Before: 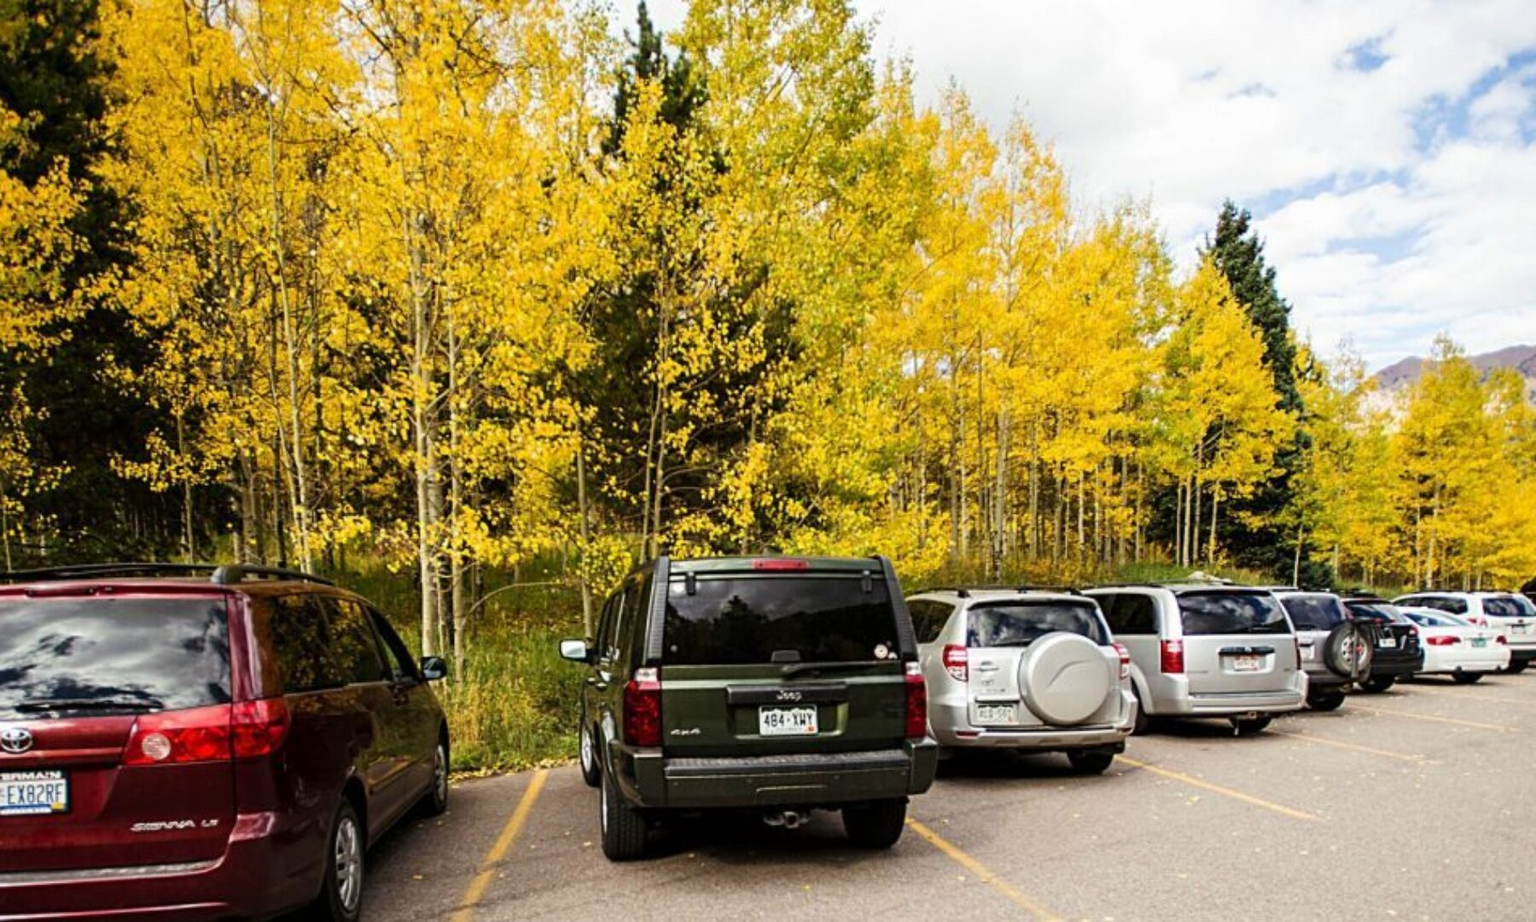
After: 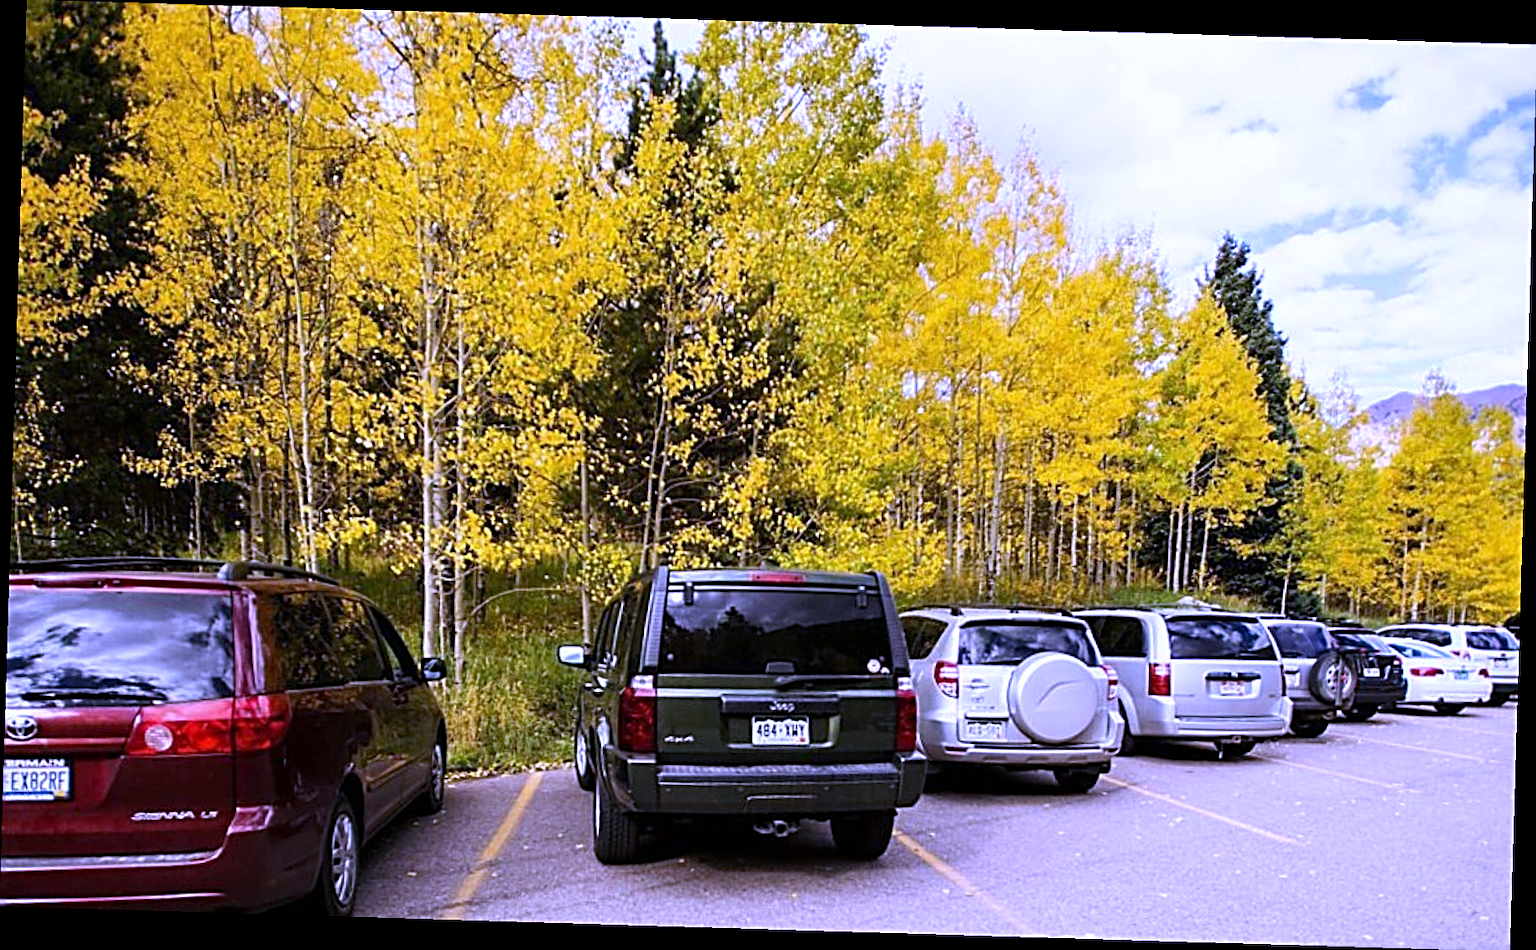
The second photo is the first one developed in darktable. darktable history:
rotate and perspective: rotation 1.72°, automatic cropping off
sharpen: radius 2.584, amount 0.688
white balance: red 0.98, blue 1.61
